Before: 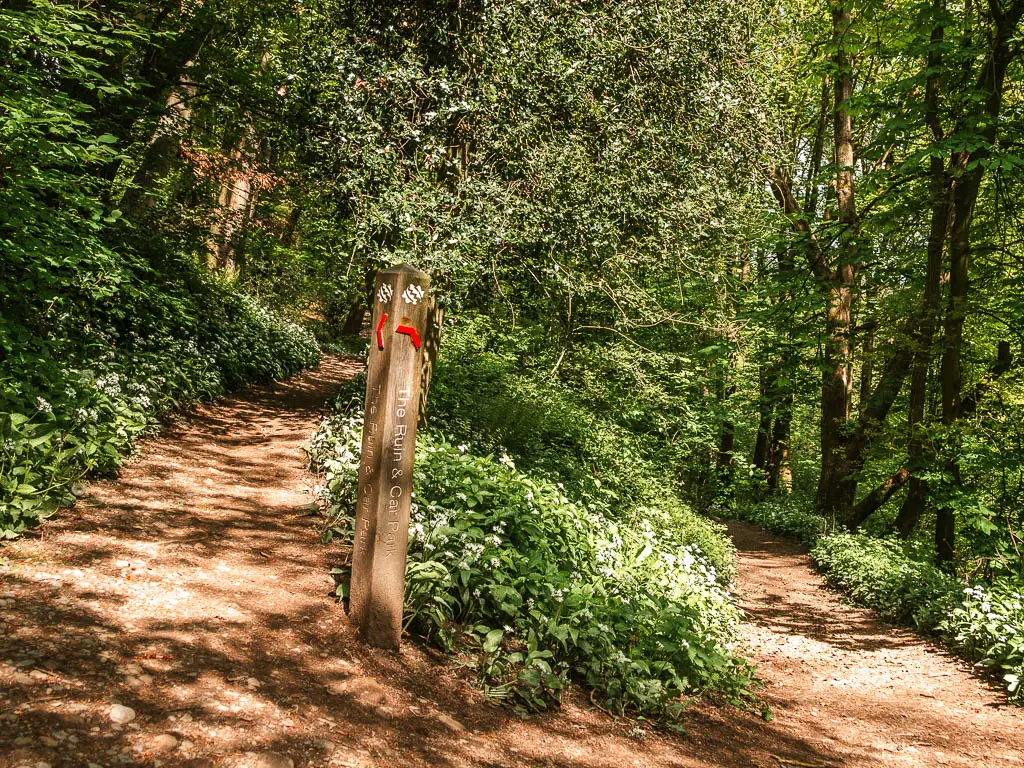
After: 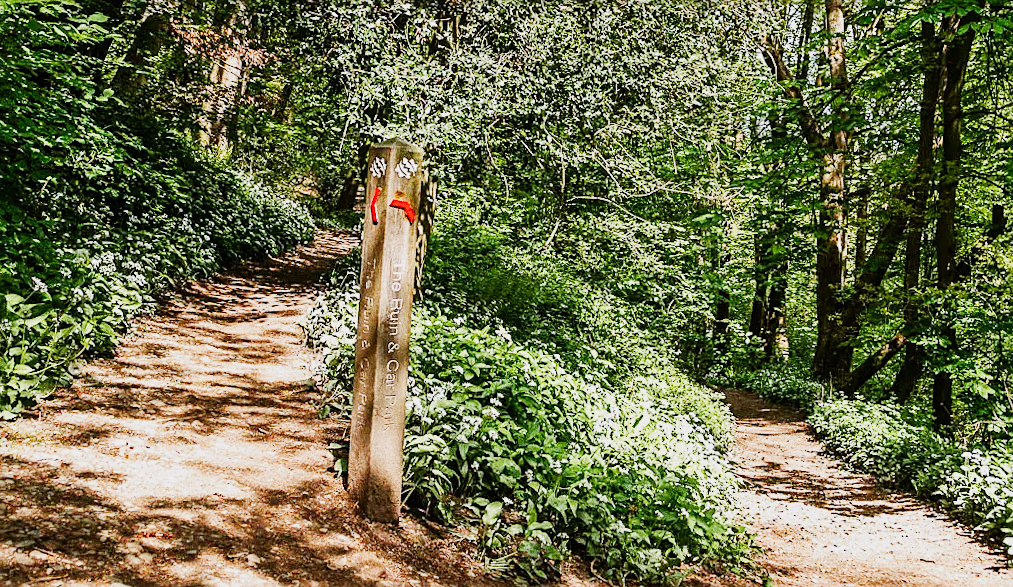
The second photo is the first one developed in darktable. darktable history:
white balance: red 0.948, green 1.02, blue 1.176
grain: strength 26%
color correction: highlights a* 0.816, highlights b* 2.78, saturation 1.1
rotate and perspective: rotation -1°, crop left 0.011, crop right 0.989, crop top 0.025, crop bottom 0.975
crop and rotate: top 15.774%, bottom 5.506%
exposure: exposure 0.766 EV, compensate highlight preservation false
sigmoid: skew -0.2, preserve hue 0%, red attenuation 0.1, red rotation 0.035, green attenuation 0.1, green rotation -0.017, blue attenuation 0.15, blue rotation -0.052, base primaries Rec2020
sharpen: on, module defaults
